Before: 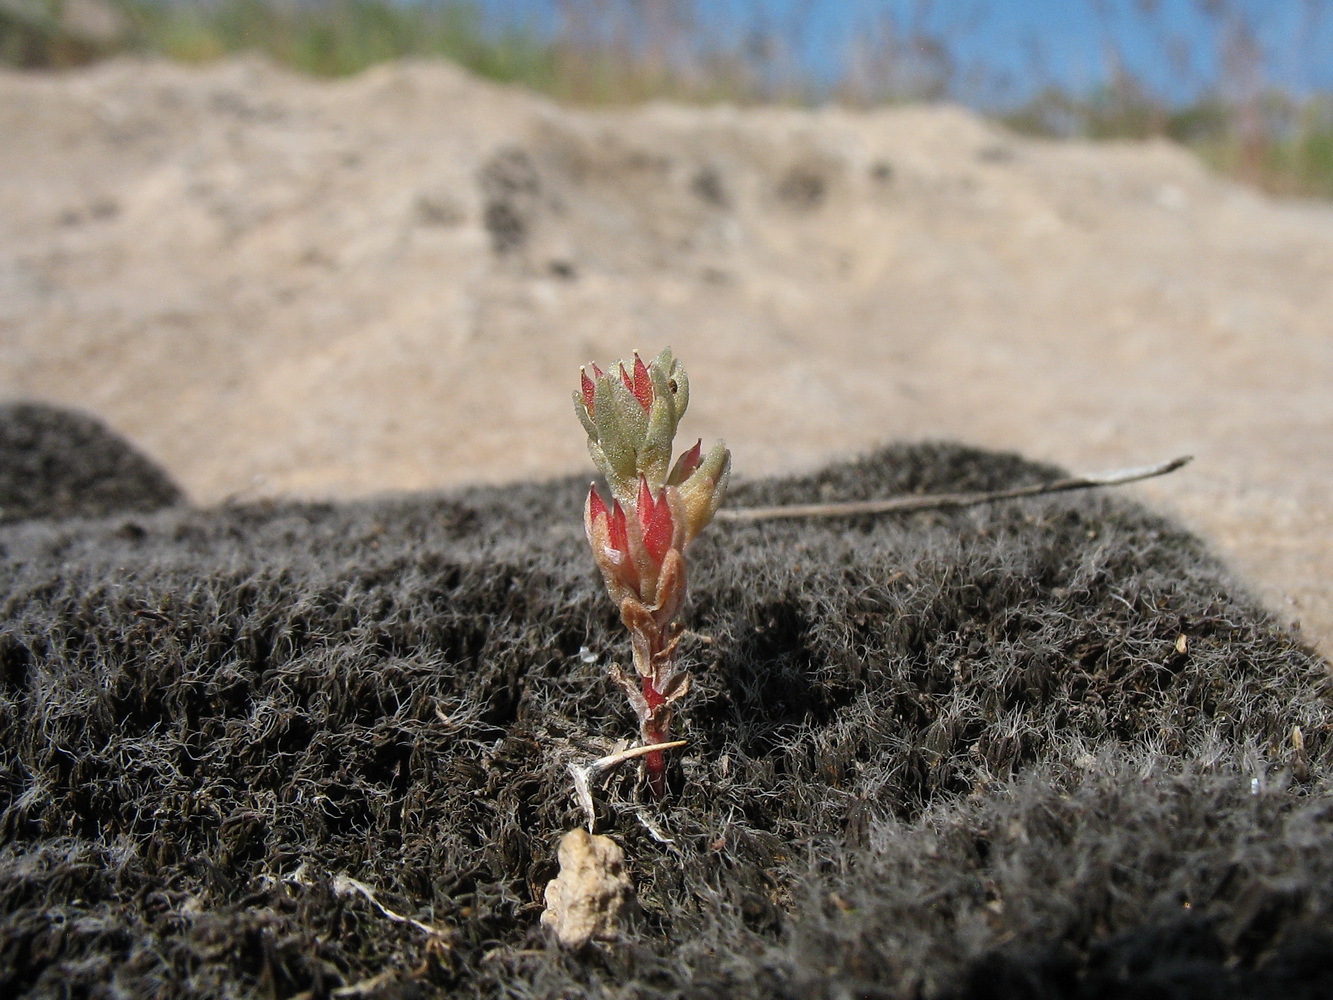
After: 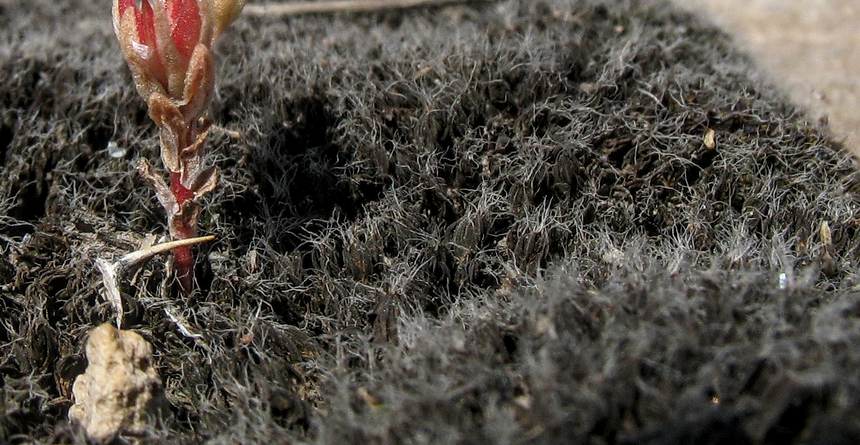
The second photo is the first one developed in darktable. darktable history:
crop and rotate: left 35.473%, top 50.592%, bottom 4.878%
local contrast: on, module defaults
